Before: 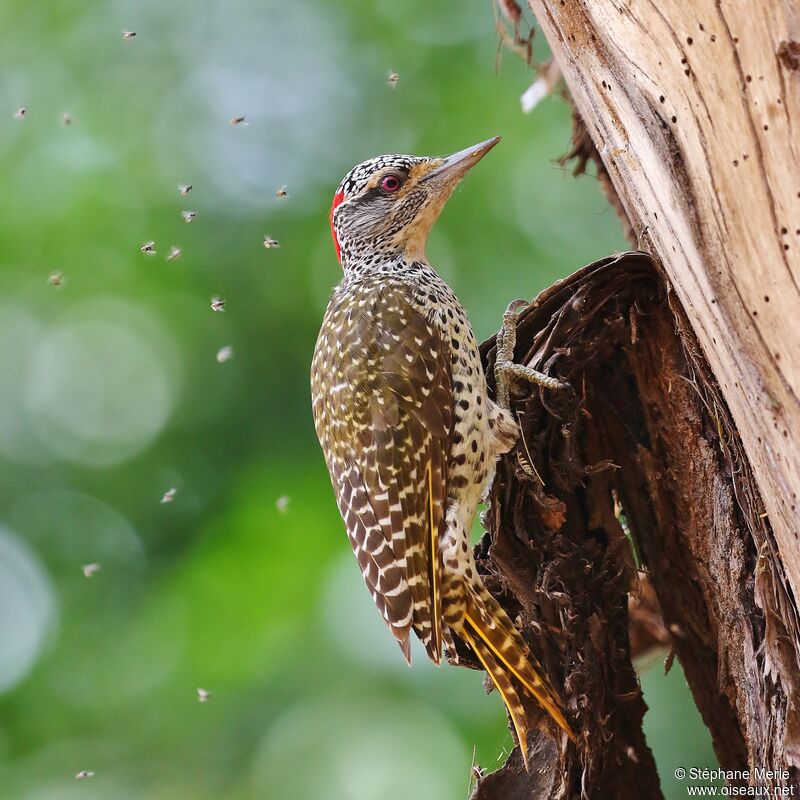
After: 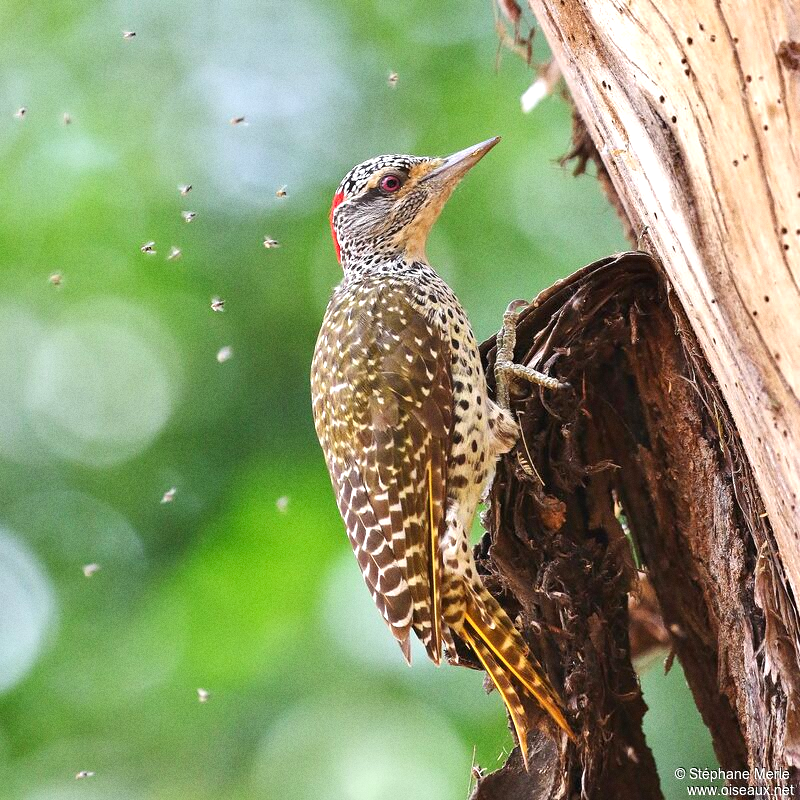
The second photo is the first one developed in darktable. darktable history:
grain: on, module defaults
exposure: exposure 0.574 EV, compensate highlight preservation false
